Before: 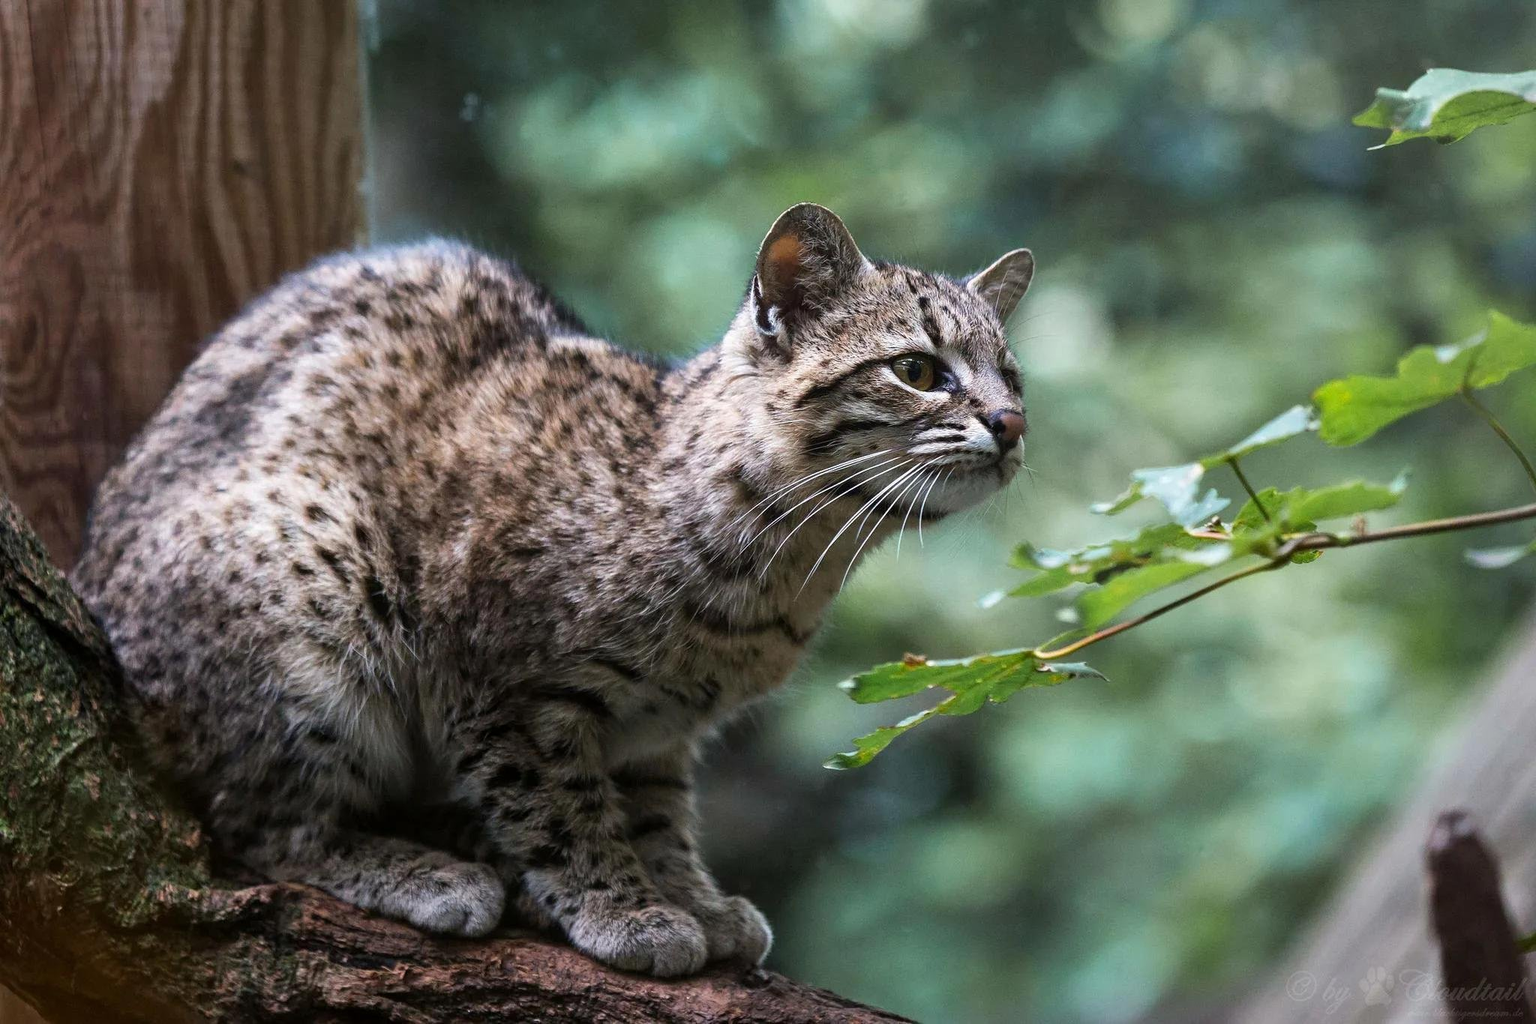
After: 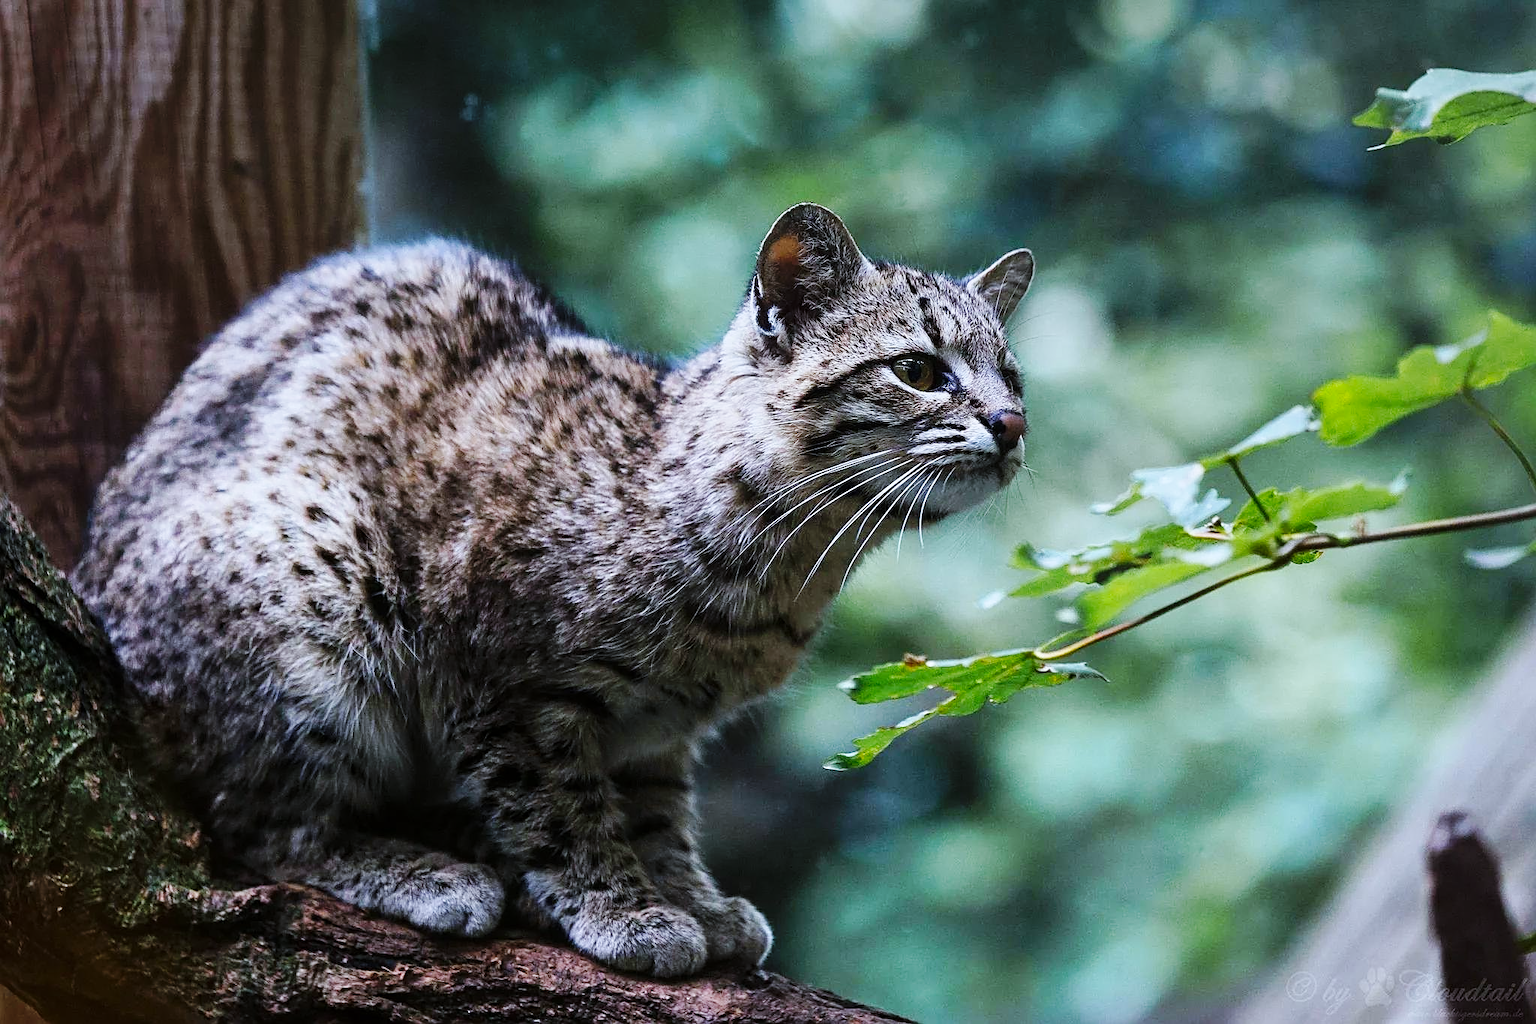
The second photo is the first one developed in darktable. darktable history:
white balance: red 0.931, blue 1.11
base curve: curves: ch0 [(0, 0) (0.032, 0.025) (0.121, 0.166) (0.206, 0.329) (0.605, 0.79) (1, 1)], preserve colors none
sharpen: on, module defaults
tone equalizer: on, module defaults
graduated density: on, module defaults
